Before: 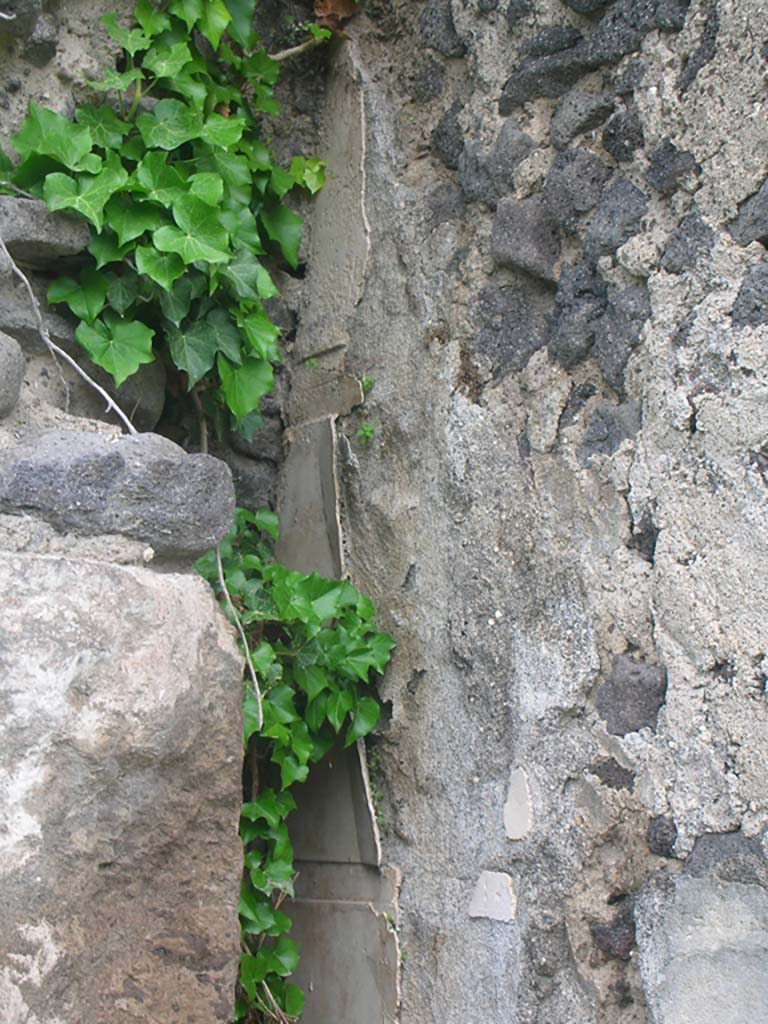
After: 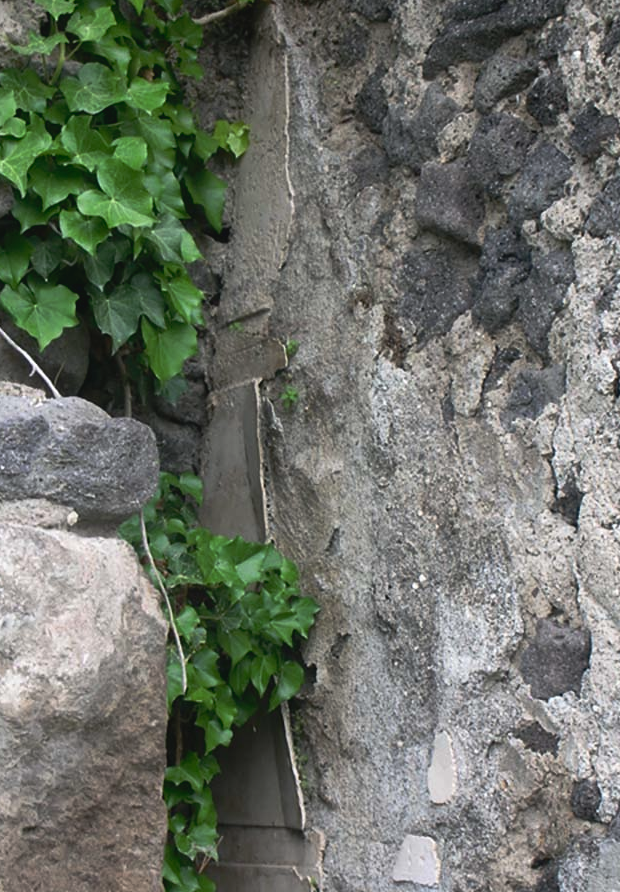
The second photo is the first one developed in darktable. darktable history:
crop: left 9.969%, top 3.61%, right 9.176%, bottom 9.244%
exposure: black level correction 0.009, exposure -0.627 EV, compensate highlight preservation false
tone equalizer: -8 EV -0.751 EV, -7 EV -0.679 EV, -6 EV -0.577 EV, -5 EV -0.388 EV, -3 EV 0.375 EV, -2 EV 0.6 EV, -1 EV 0.68 EV, +0 EV 0.741 EV, edges refinement/feathering 500, mask exposure compensation -1.57 EV, preserve details no
tone curve: curves: ch0 [(0, 0.042) (0.129, 0.18) (0.501, 0.497) (1, 1)], preserve colors none
